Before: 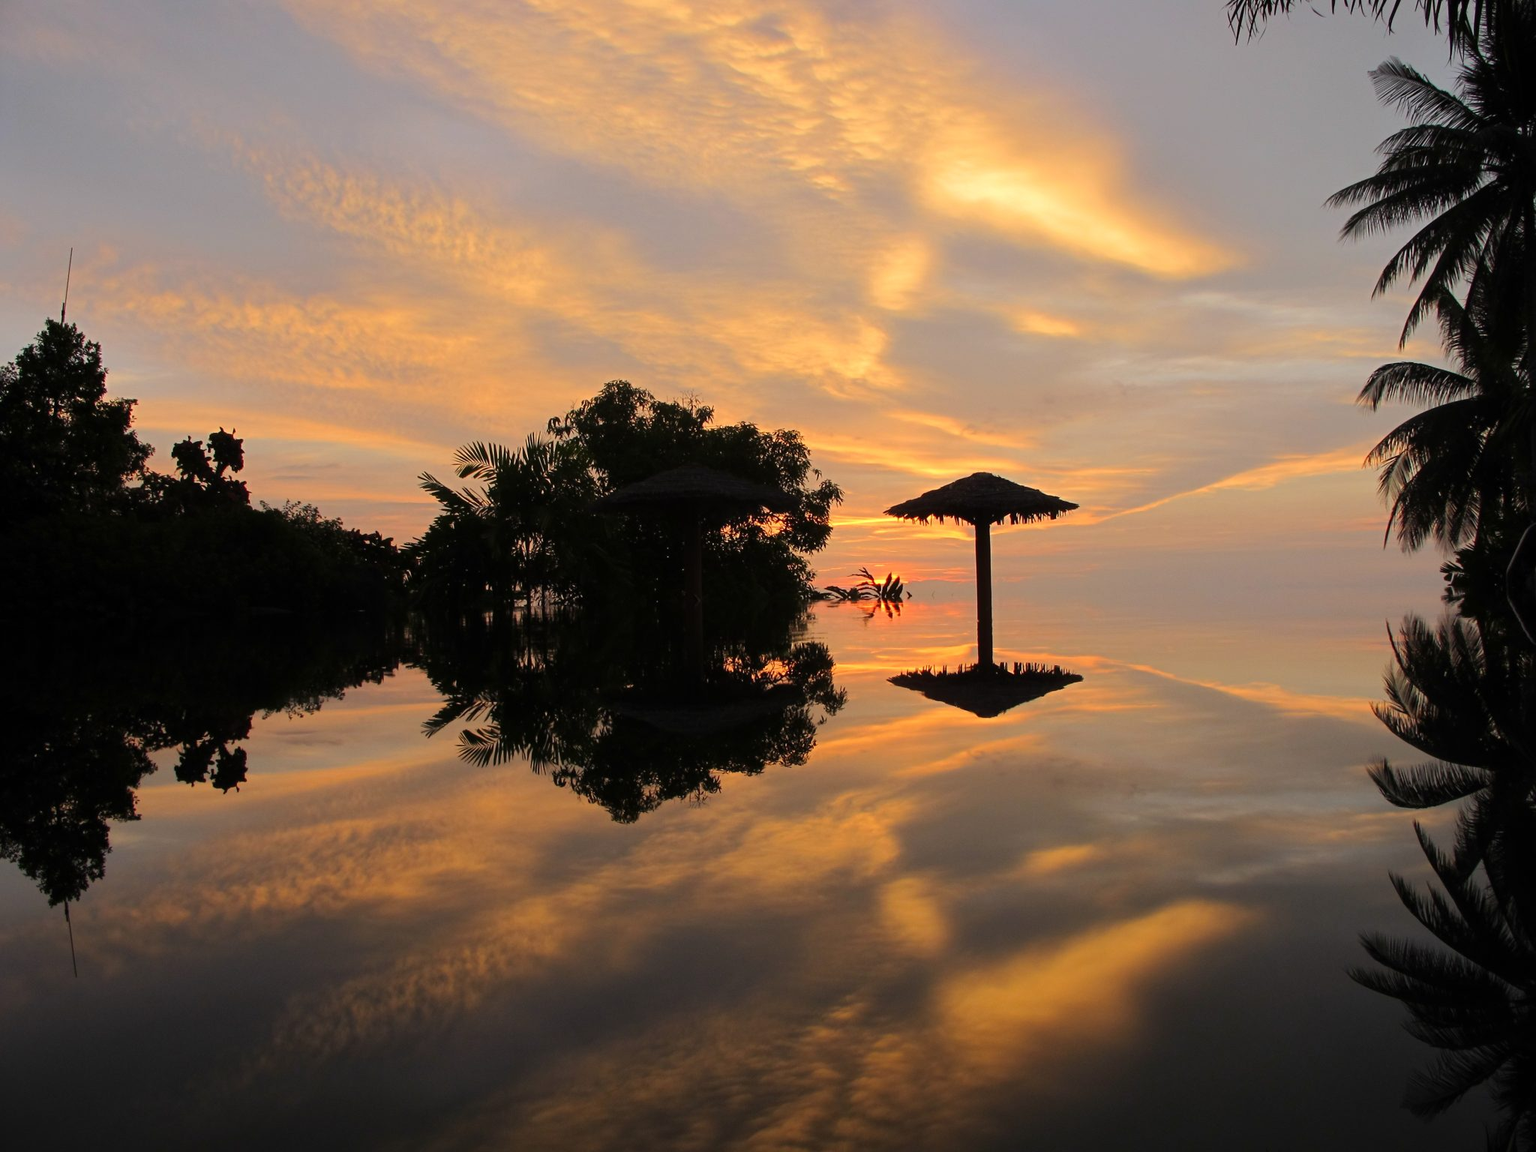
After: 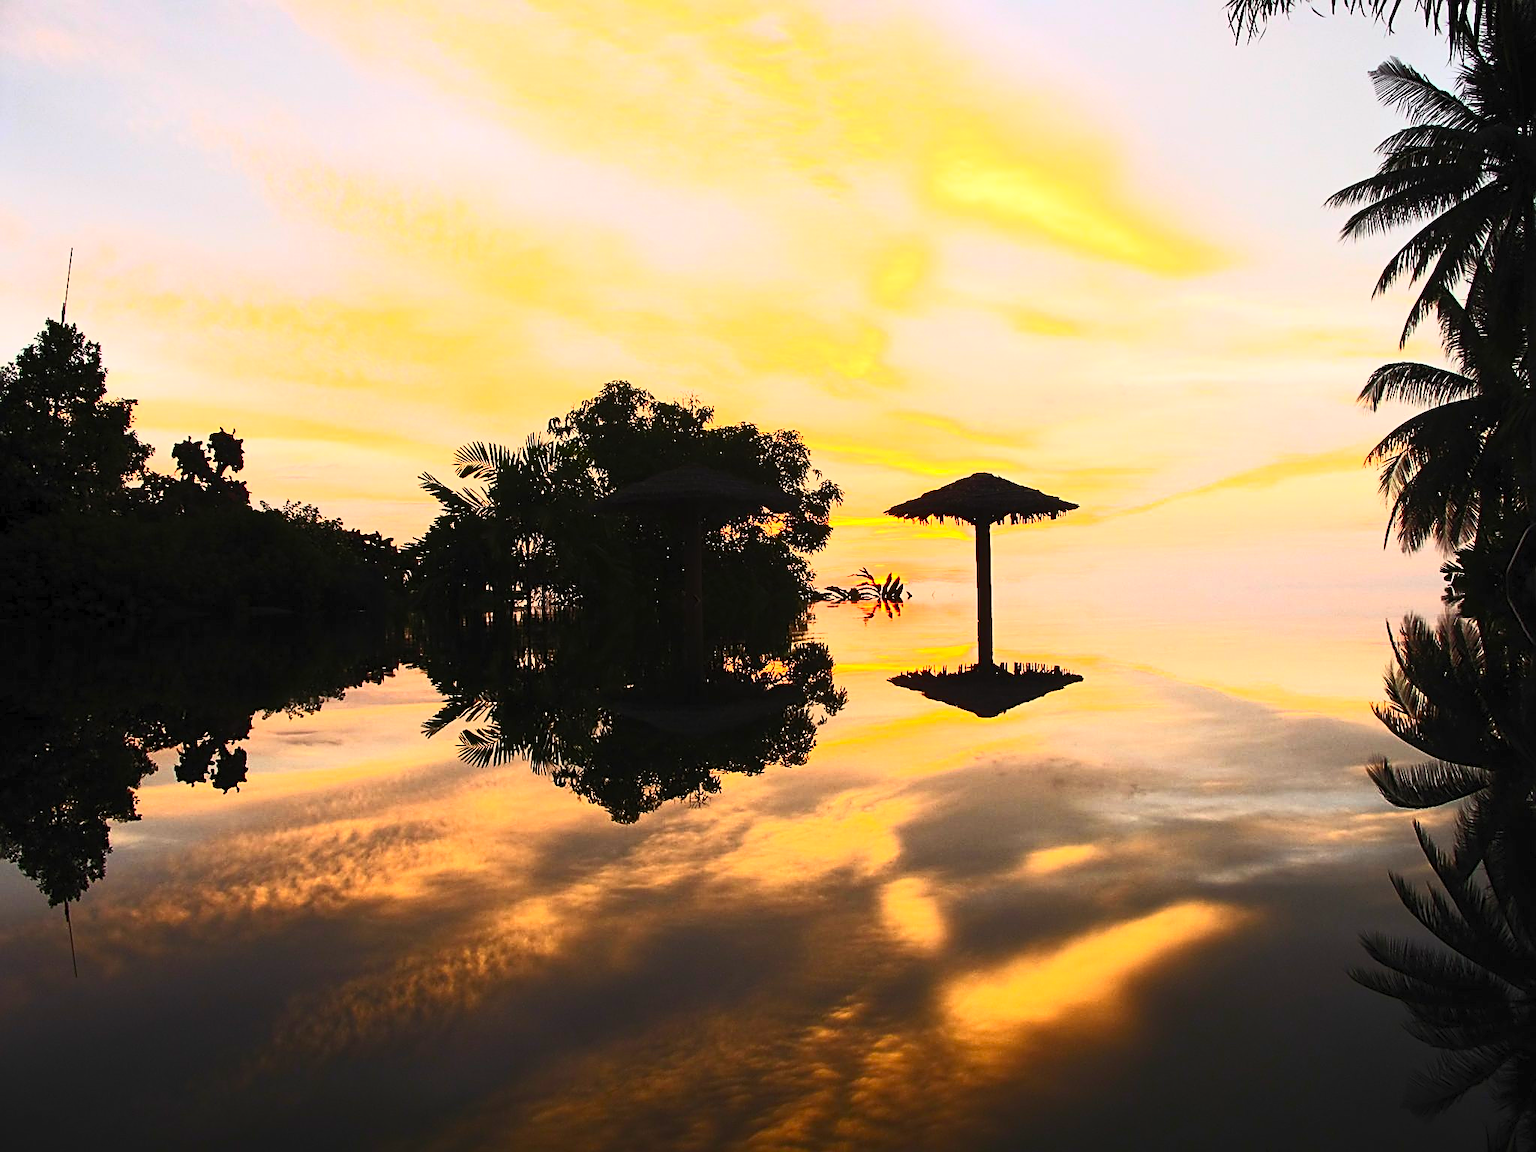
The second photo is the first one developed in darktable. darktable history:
contrast brightness saturation: contrast 0.835, brightness 0.582, saturation 0.576
sharpen: amount 0.743
